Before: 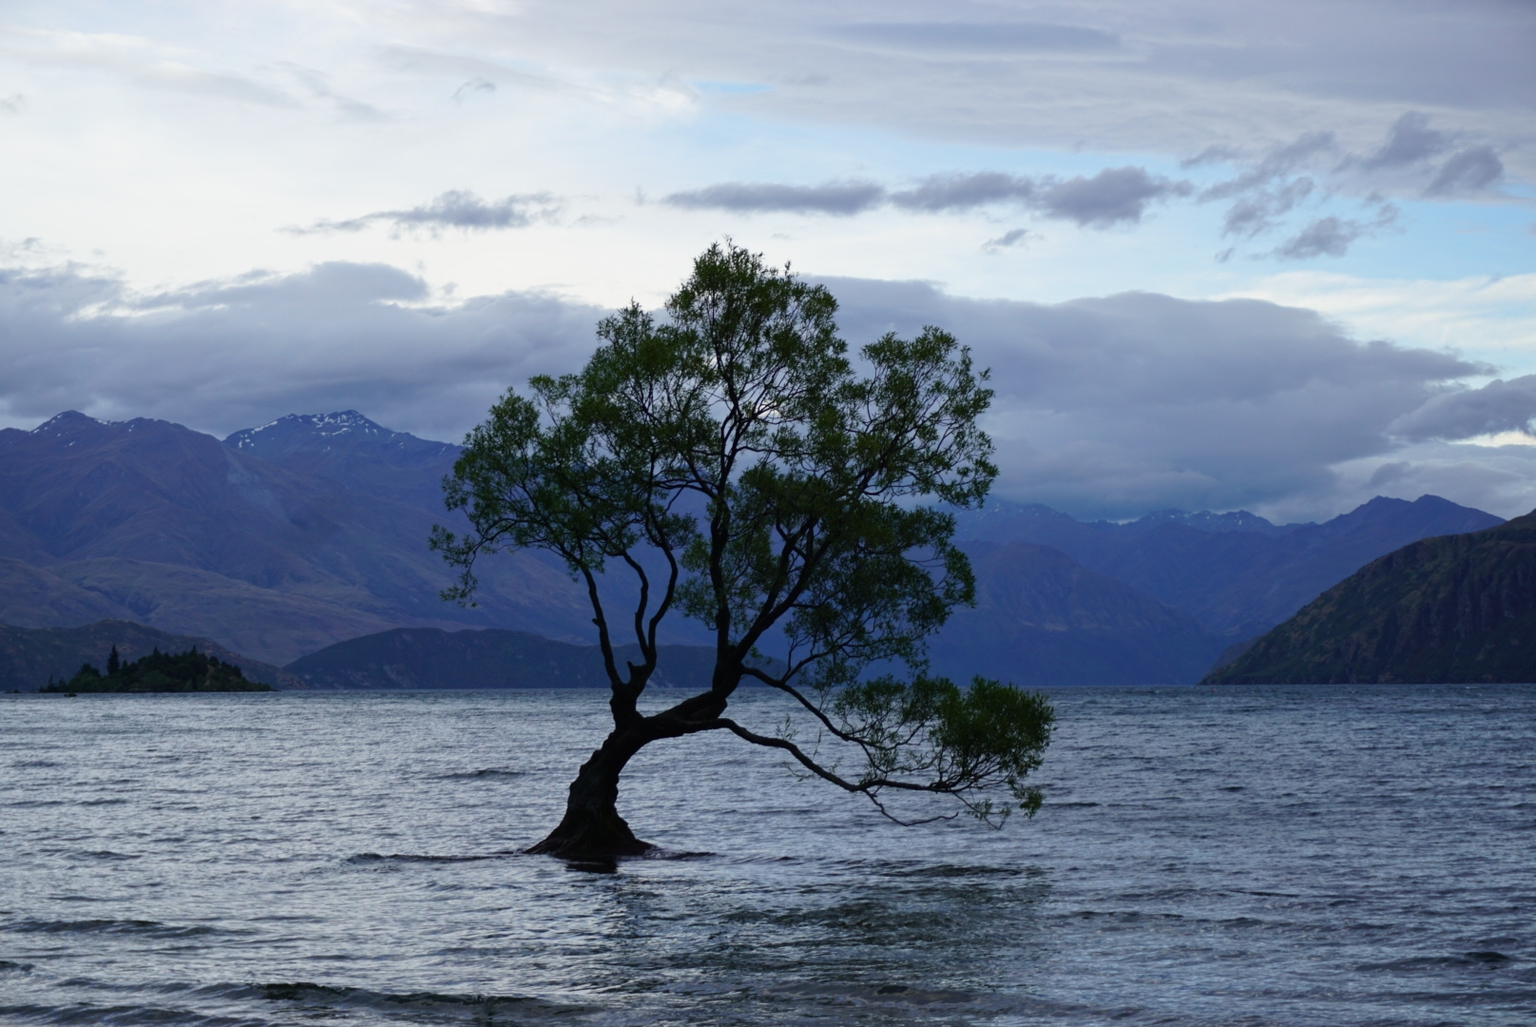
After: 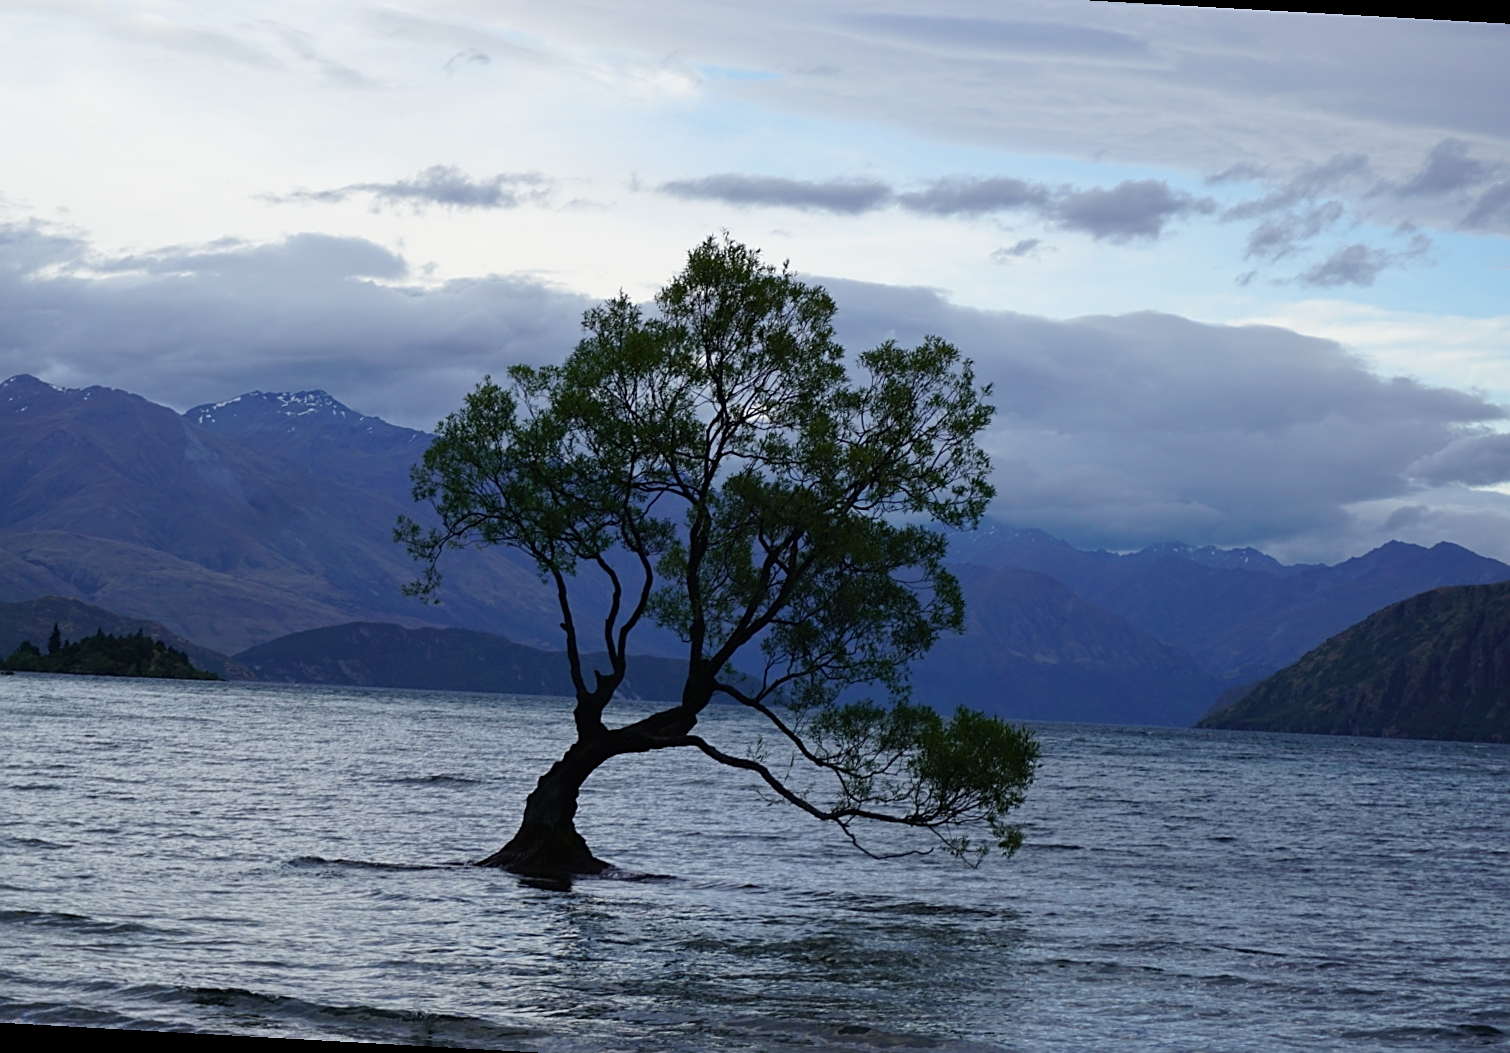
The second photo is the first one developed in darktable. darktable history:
sharpen: on, module defaults
crop and rotate: angle -3.18°, left 5.151%, top 5.223%, right 4.612%, bottom 4.566%
